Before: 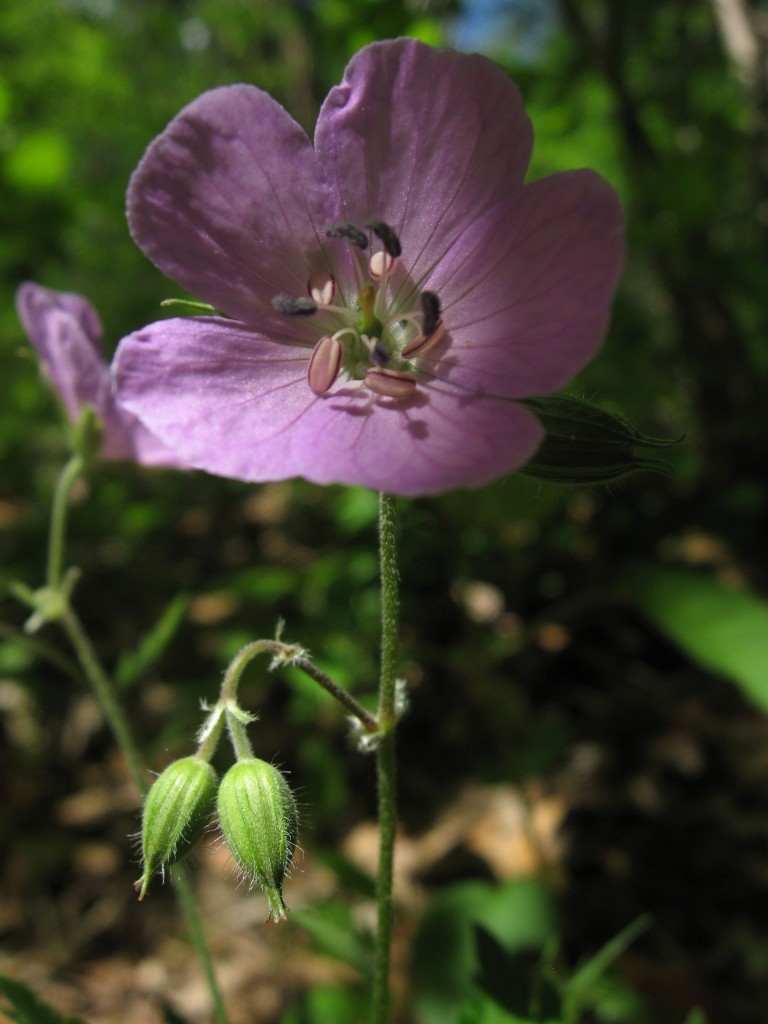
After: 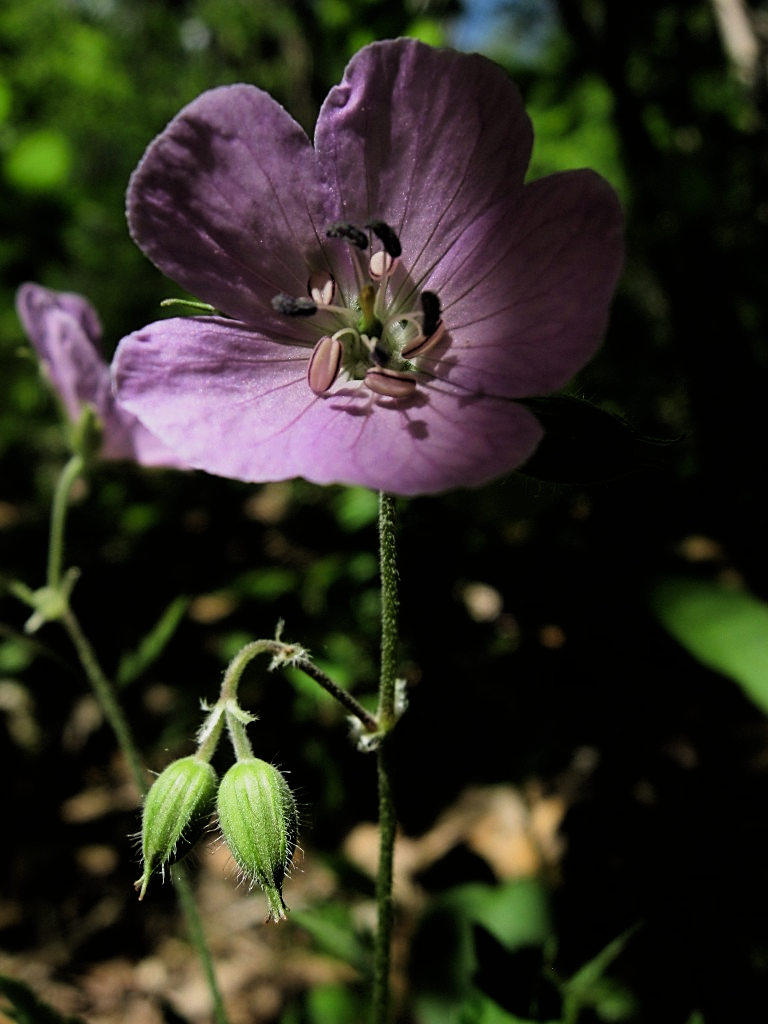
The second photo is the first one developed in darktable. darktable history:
filmic rgb: black relative exposure -5 EV, hardness 2.88, contrast 1.4, highlights saturation mix -30%
sharpen: on, module defaults
